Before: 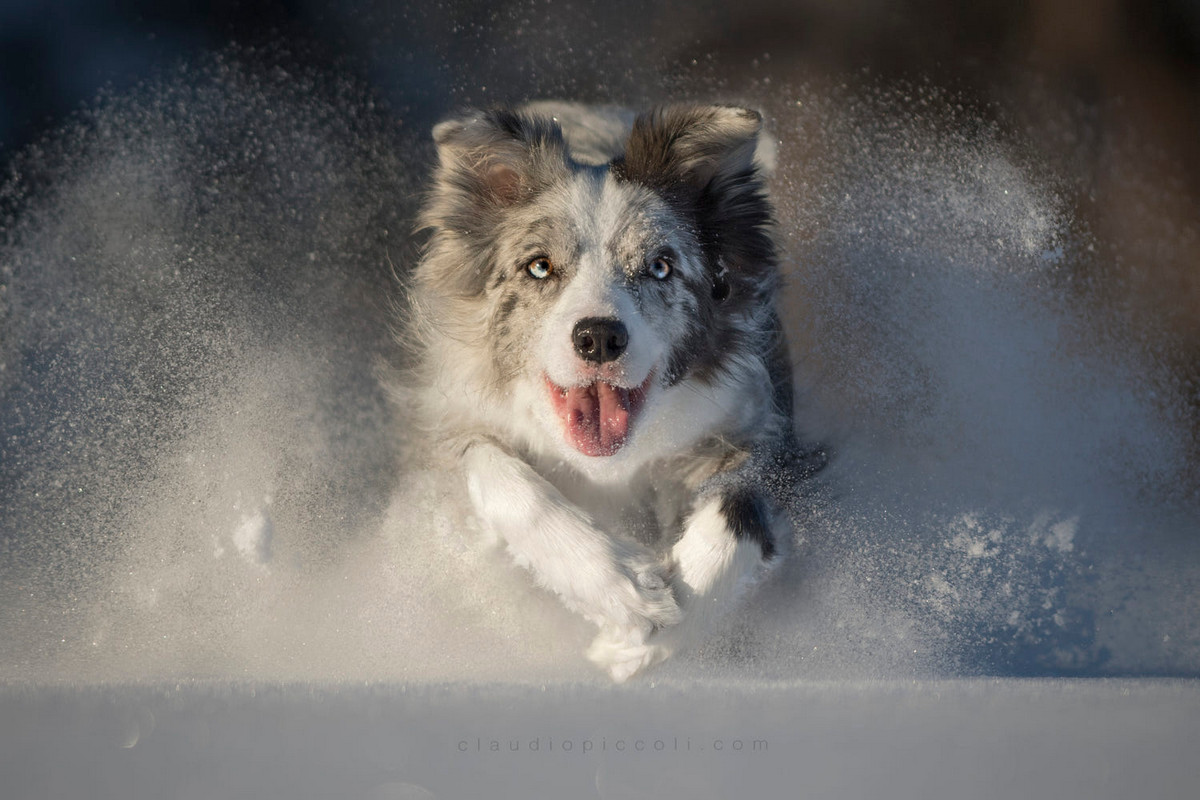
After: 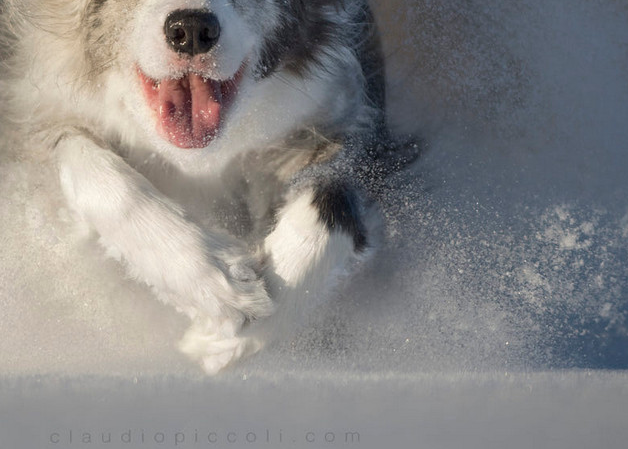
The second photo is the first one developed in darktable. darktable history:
crop: left 34.031%, top 38.517%, right 13.606%, bottom 5.289%
